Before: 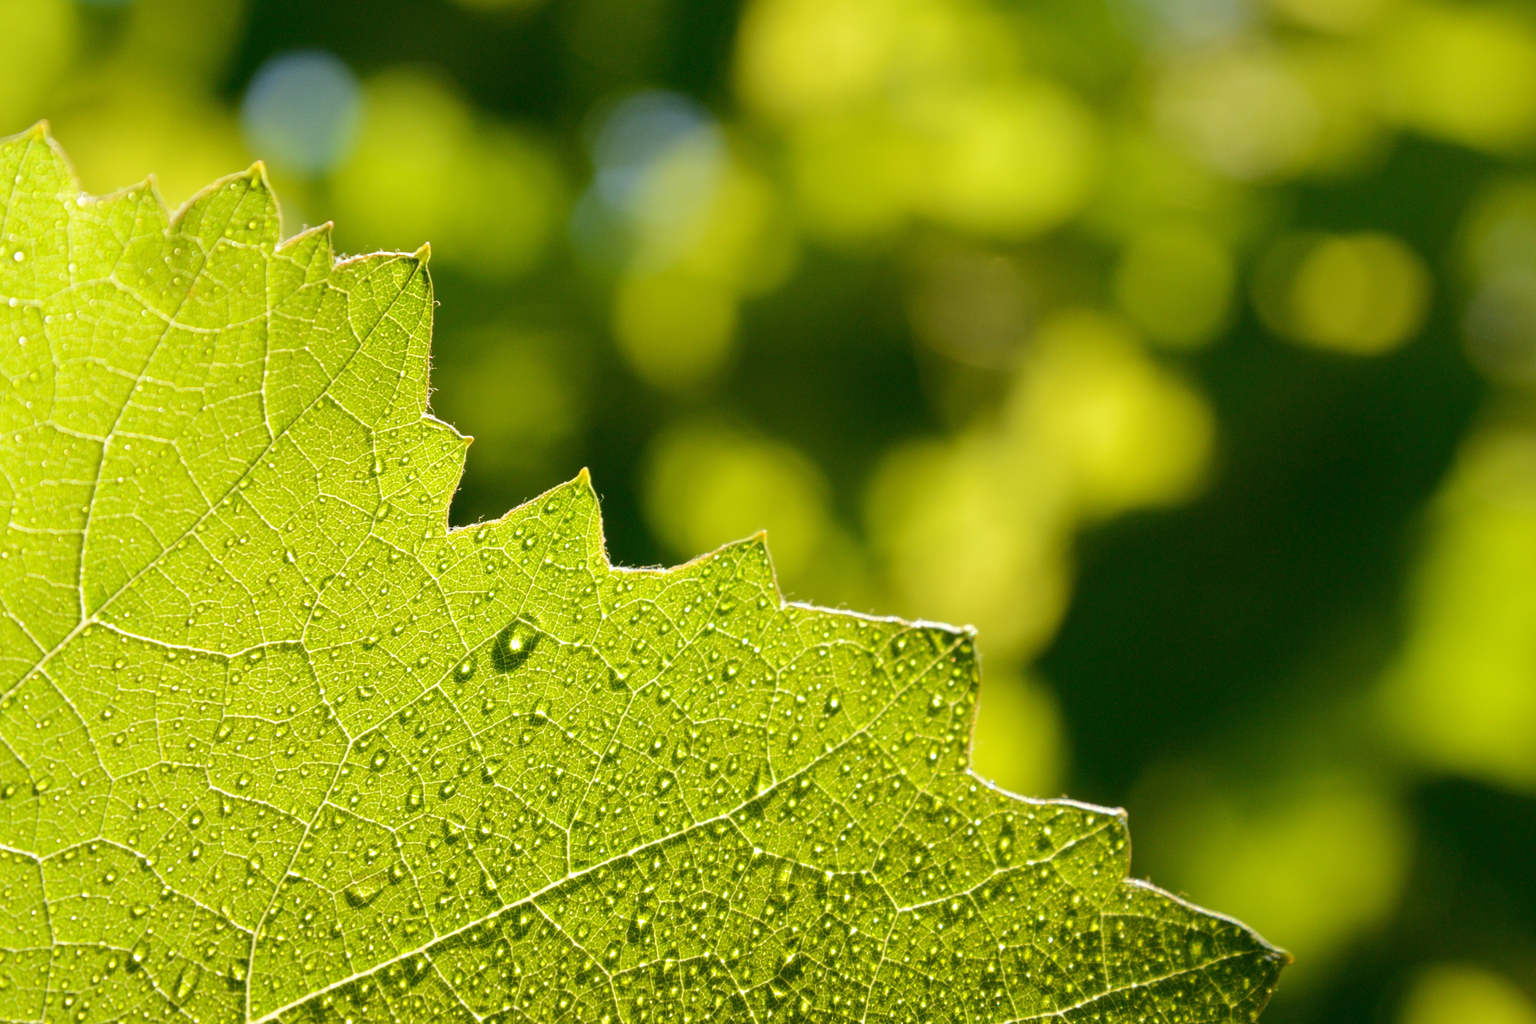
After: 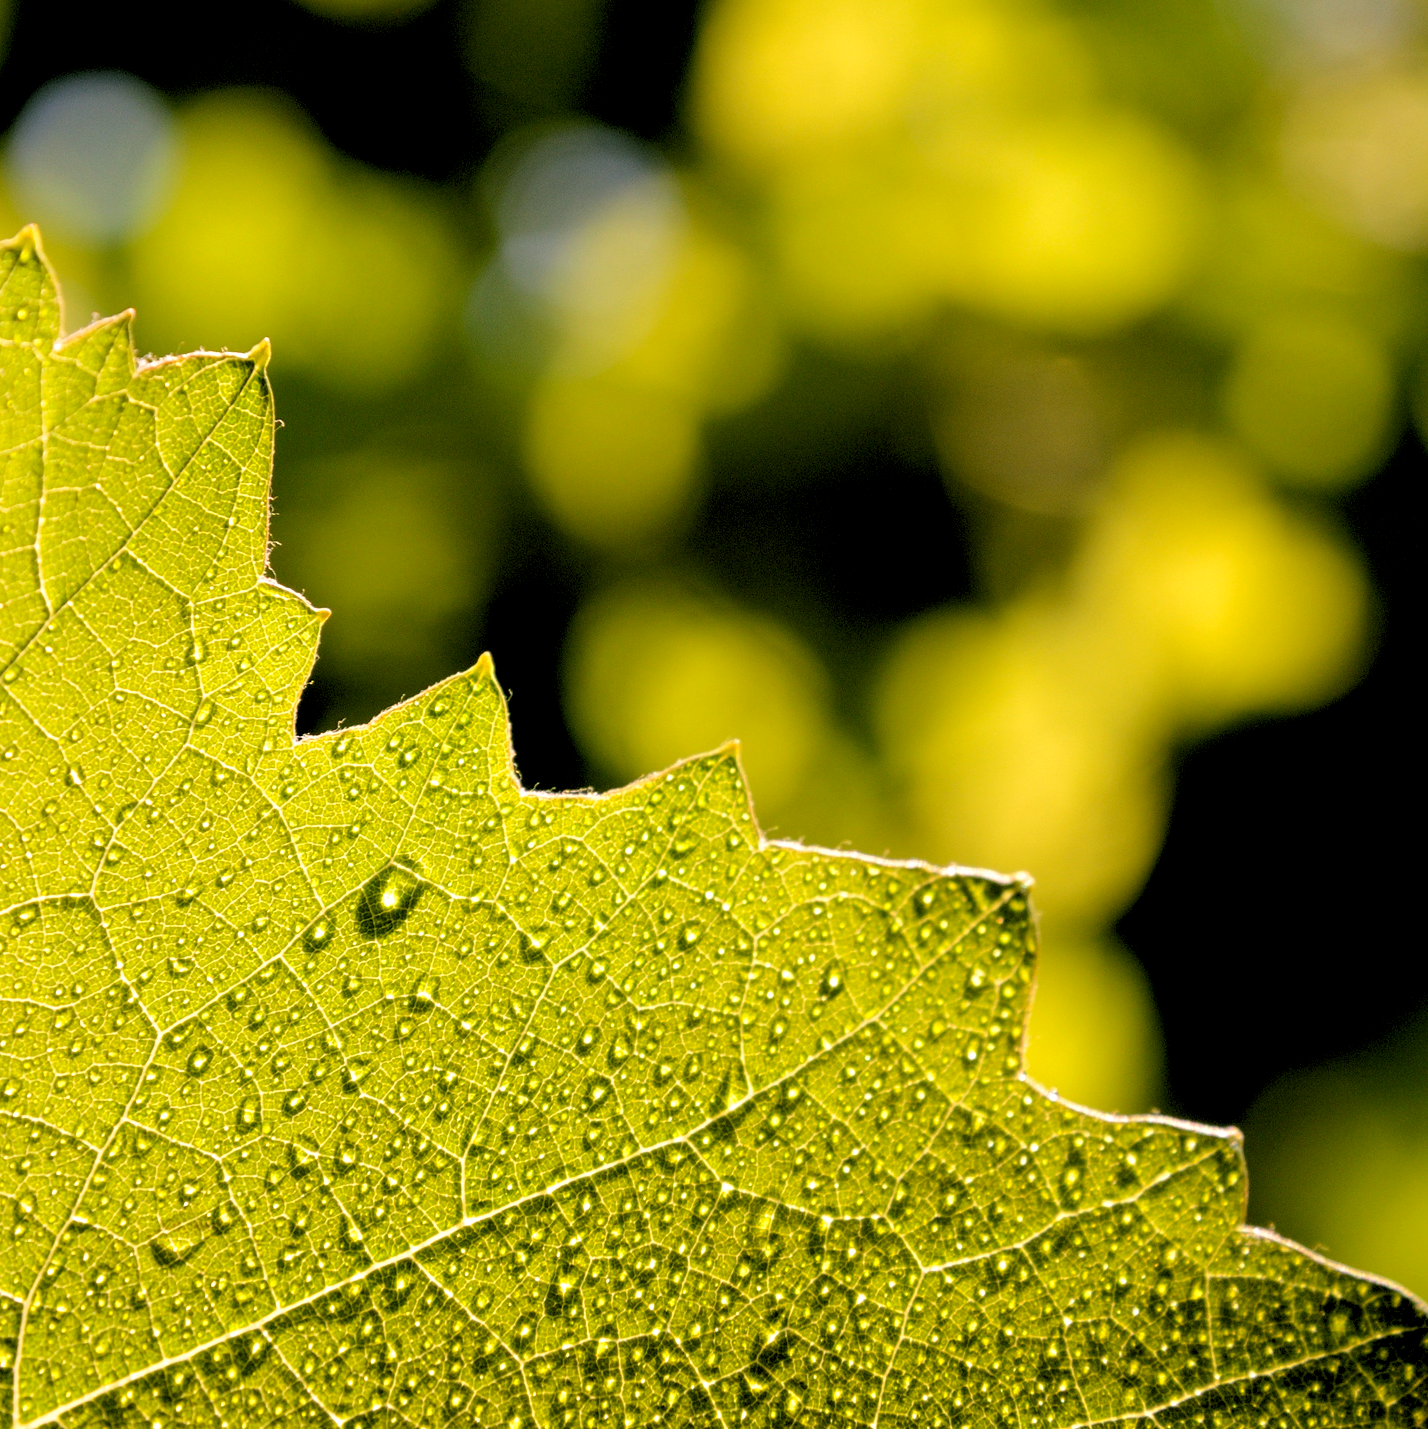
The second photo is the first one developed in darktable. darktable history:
crop: left 15.419%, right 17.914%
rgb levels: levels [[0.034, 0.472, 0.904], [0, 0.5, 1], [0, 0.5, 1]]
color correction: highlights a* 14.52, highlights b* 4.84
